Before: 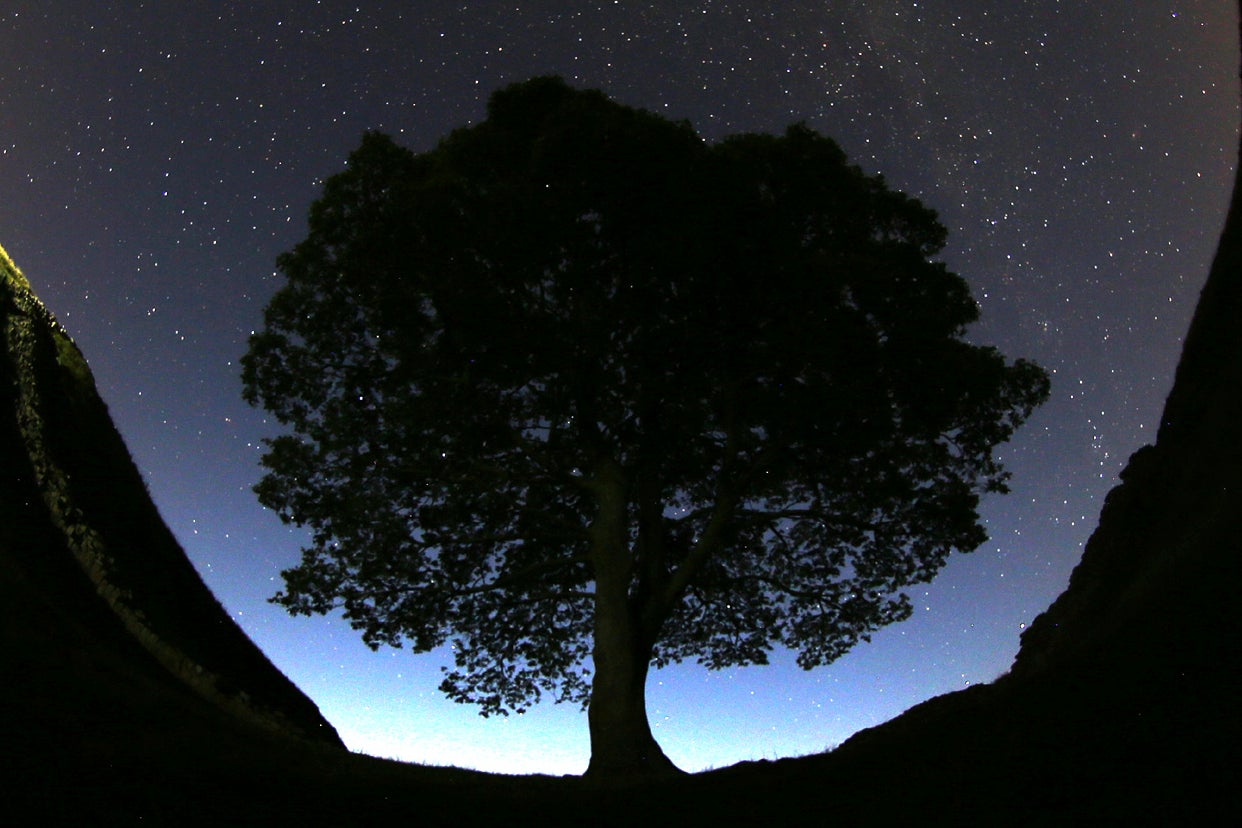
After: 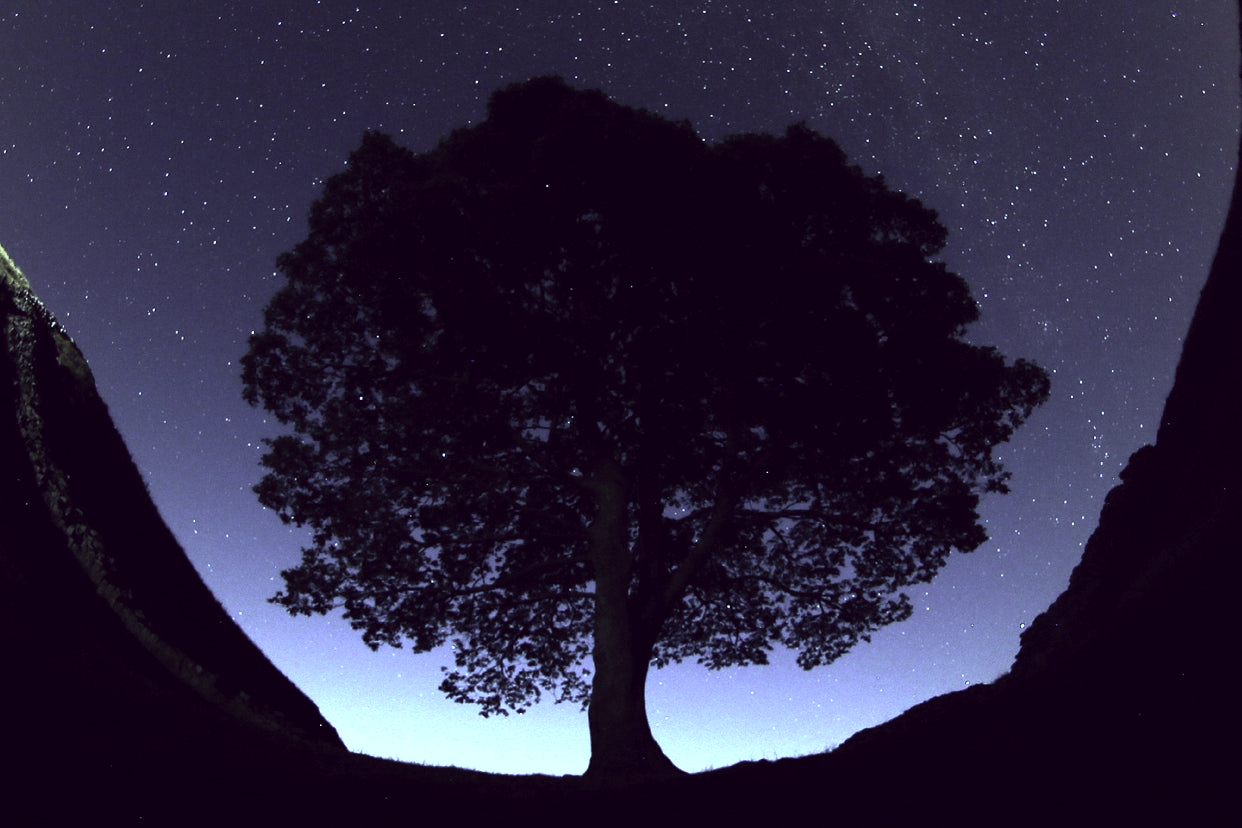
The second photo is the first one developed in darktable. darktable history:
color correction: highlights a* -20.17, highlights b* 20.27, shadows a* 20.03, shadows b* -20.46, saturation 0.43
white balance: red 0.766, blue 1.537
